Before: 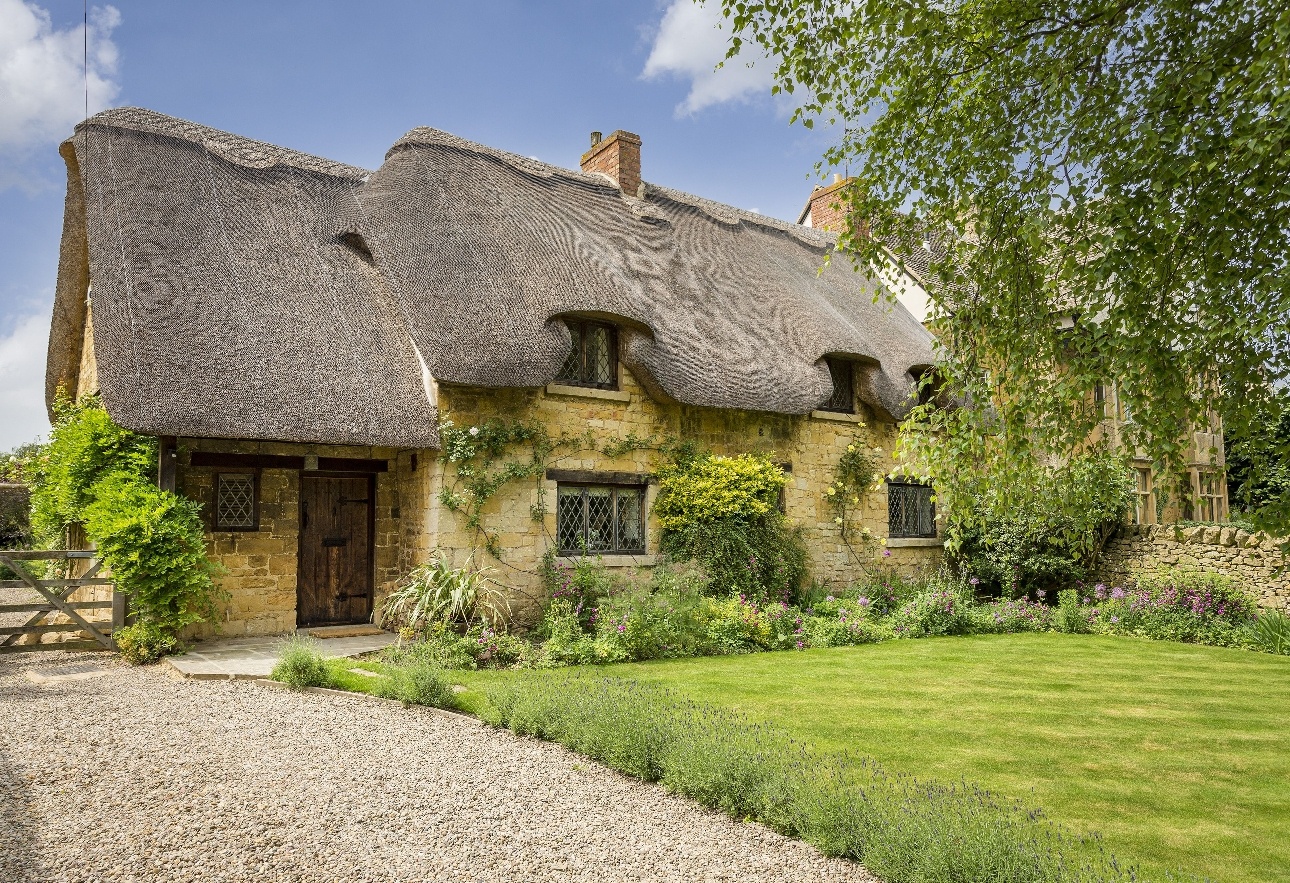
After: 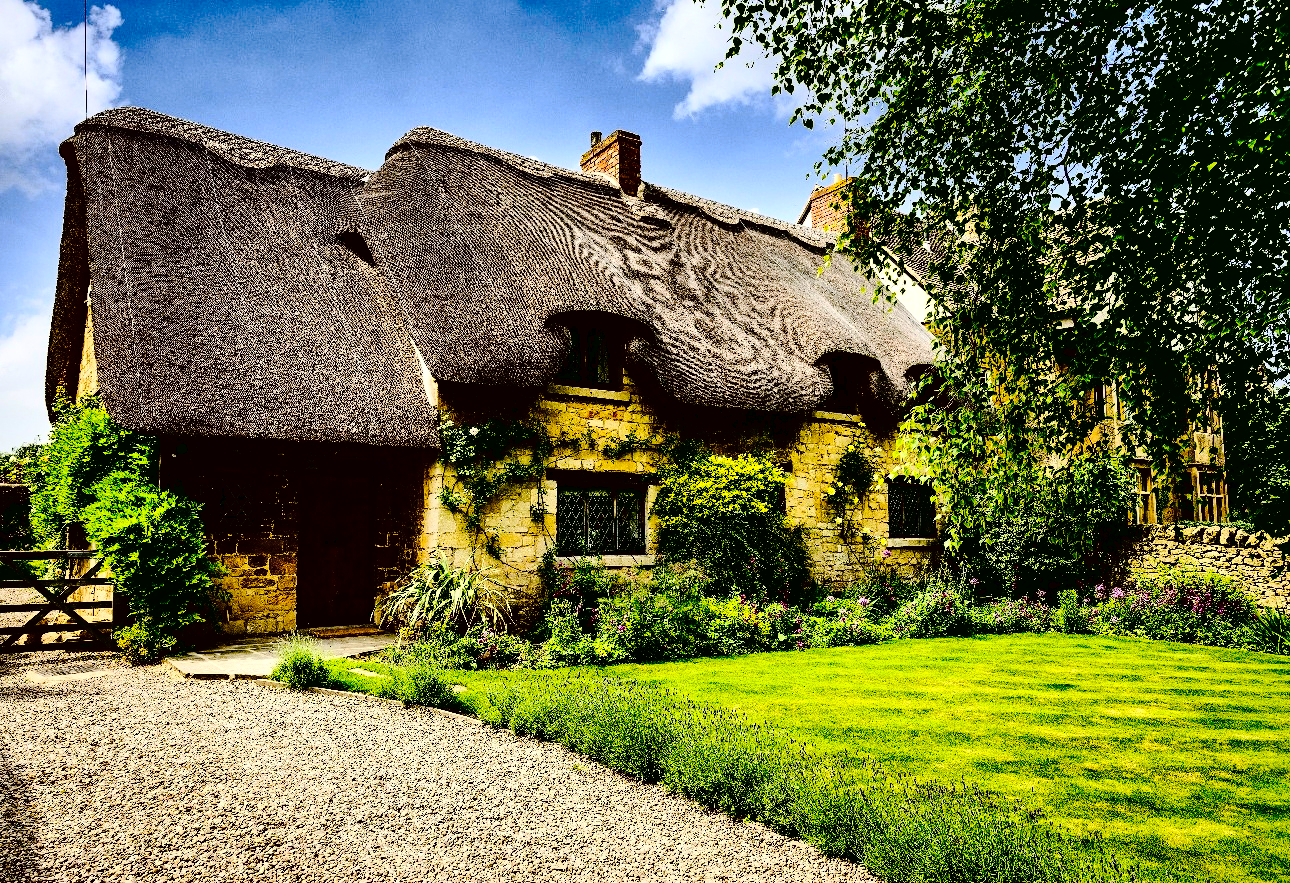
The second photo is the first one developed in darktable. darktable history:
tone curve: curves: ch0 [(0, 0) (0.003, 0.019) (0.011, 0.02) (0.025, 0.019) (0.044, 0.027) (0.069, 0.038) (0.1, 0.056) (0.136, 0.089) (0.177, 0.137) (0.224, 0.187) (0.277, 0.259) (0.335, 0.343) (0.399, 0.437) (0.468, 0.532) (0.543, 0.613) (0.623, 0.685) (0.709, 0.752) (0.801, 0.822) (0.898, 0.9) (1, 1)], preserve colors none
contrast brightness saturation: contrast 0.769, brightness -0.988, saturation 0.998
local contrast: mode bilateral grid, contrast 20, coarseness 49, detail 162%, midtone range 0.2
shadows and highlights: soften with gaussian
vignetting: fall-off start 115.97%, fall-off radius 58.17%, brightness -0.403, saturation -0.303
